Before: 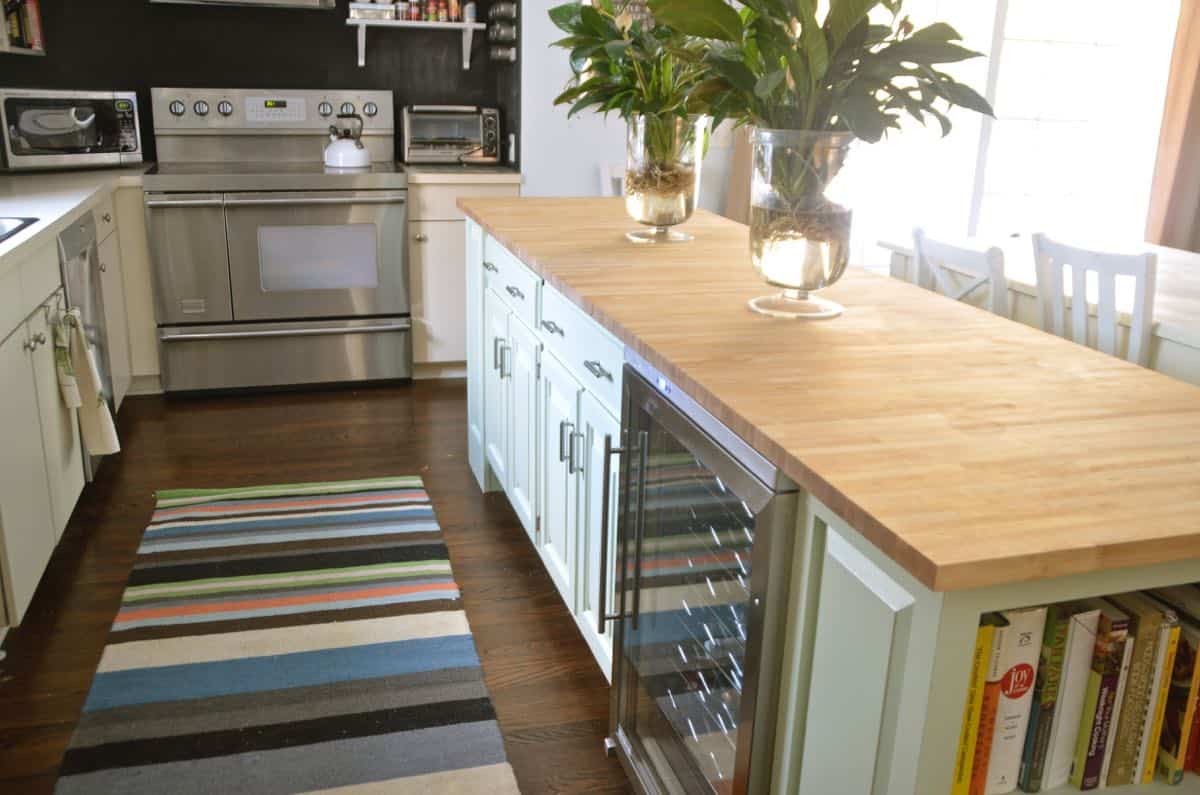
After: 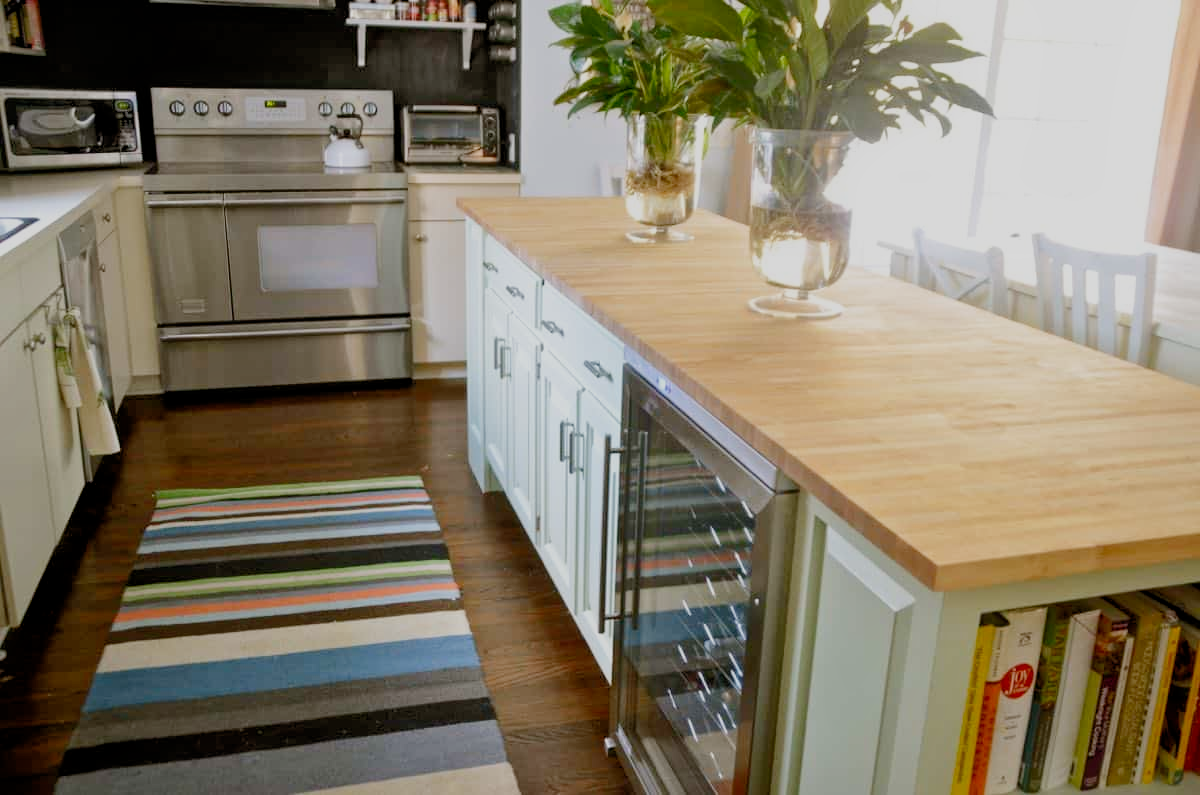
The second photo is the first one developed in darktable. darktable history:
local contrast: mode bilateral grid, contrast 9, coarseness 25, detail 115%, midtone range 0.2
tone equalizer: -8 EV -1.81 EV, -7 EV -1.19 EV, -6 EV -1.59 EV, mask exposure compensation -0.504 EV
filmic rgb: black relative exposure -7.77 EV, white relative exposure 4.41 EV, hardness 3.76, latitude 38.3%, contrast 0.978, highlights saturation mix 8.94%, shadows ↔ highlights balance 4.64%, preserve chrominance no, color science v5 (2021)
